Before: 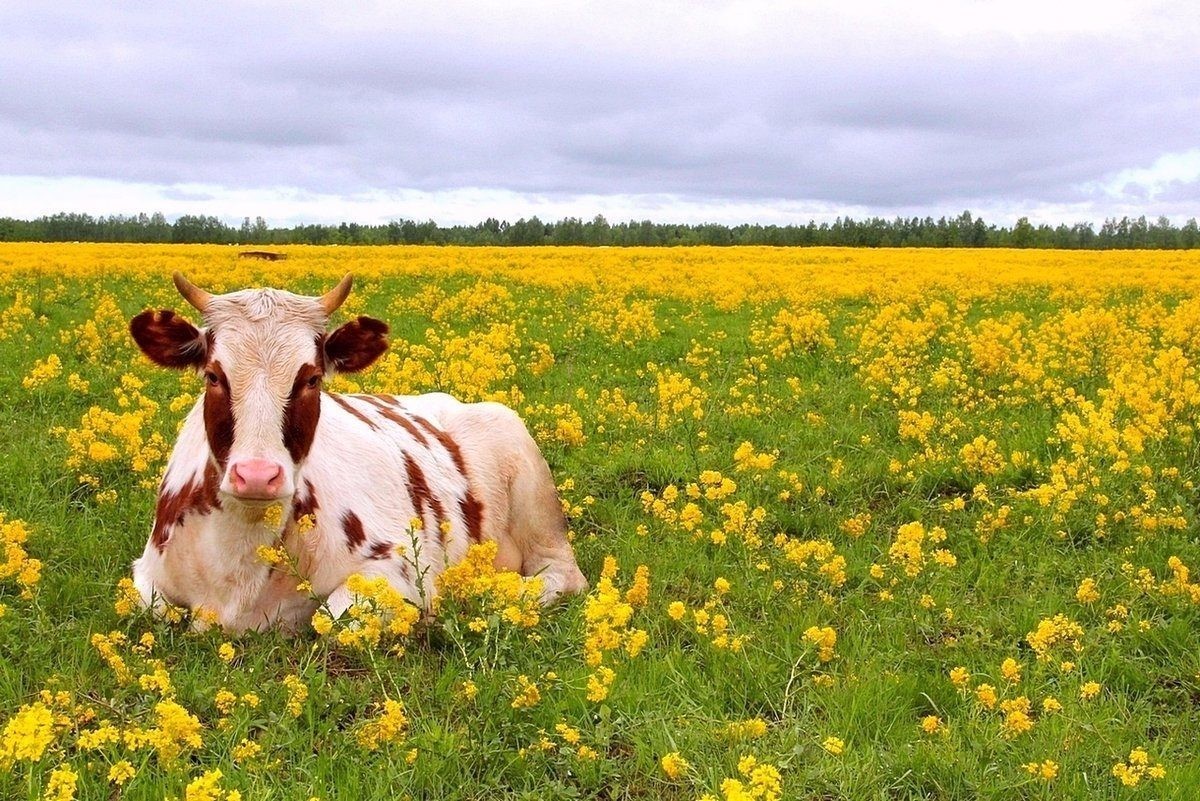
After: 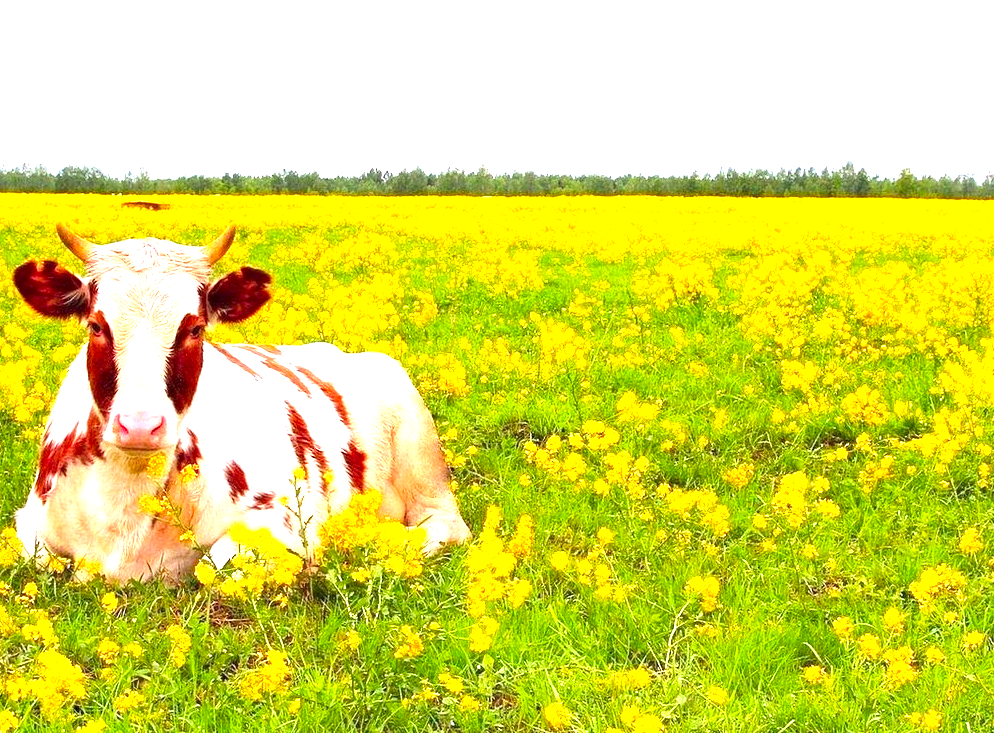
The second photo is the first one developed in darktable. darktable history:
exposure: black level correction 0, exposure 1.45 EV, compensate exposure bias true, compensate highlight preservation false
color correction: saturation 1.34
crop: left 9.807%, top 6.259%, right 7.334%, bottom 2.177%
